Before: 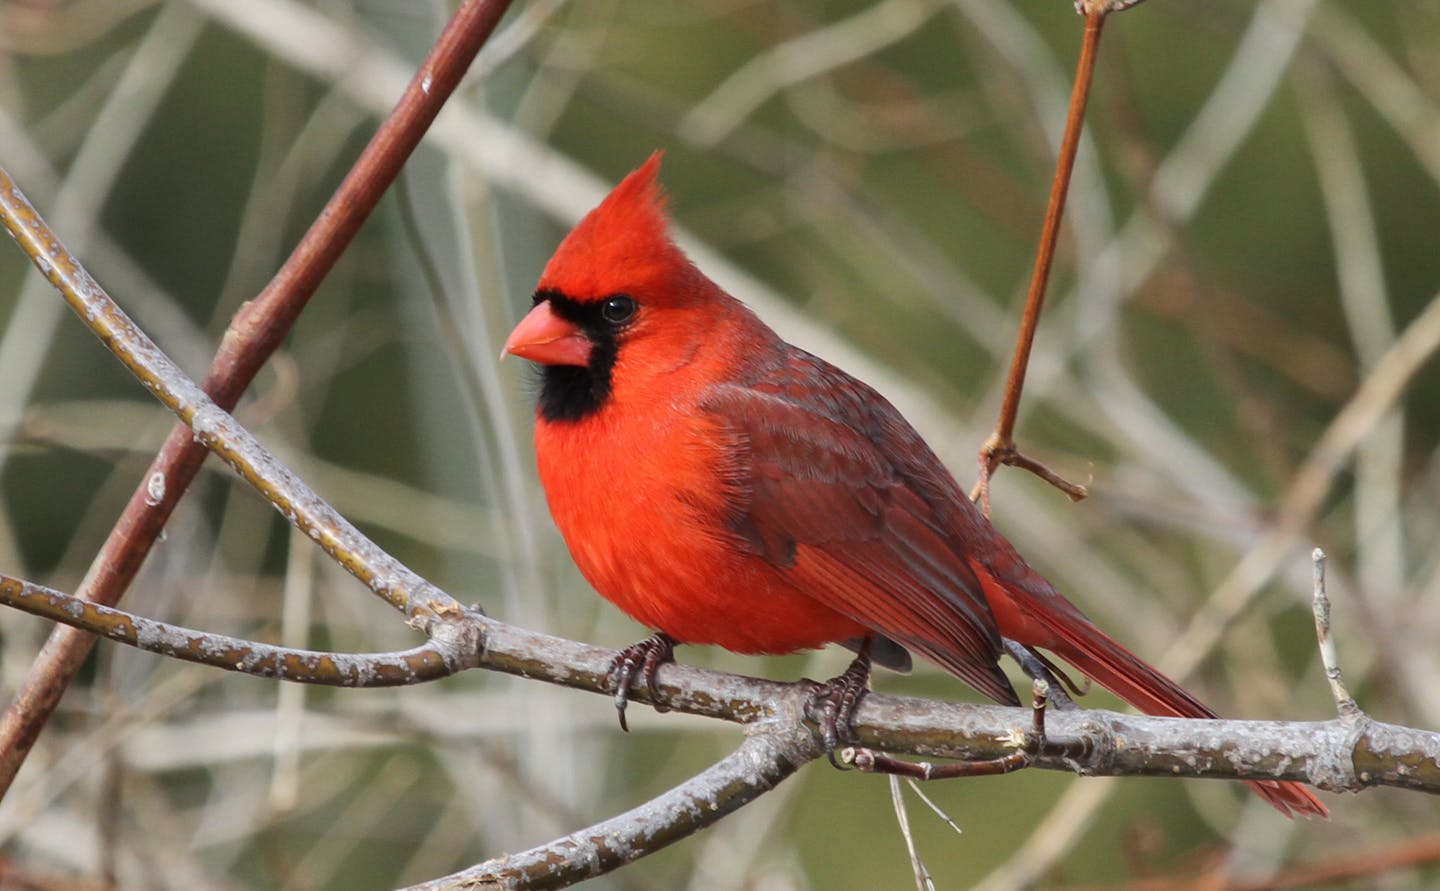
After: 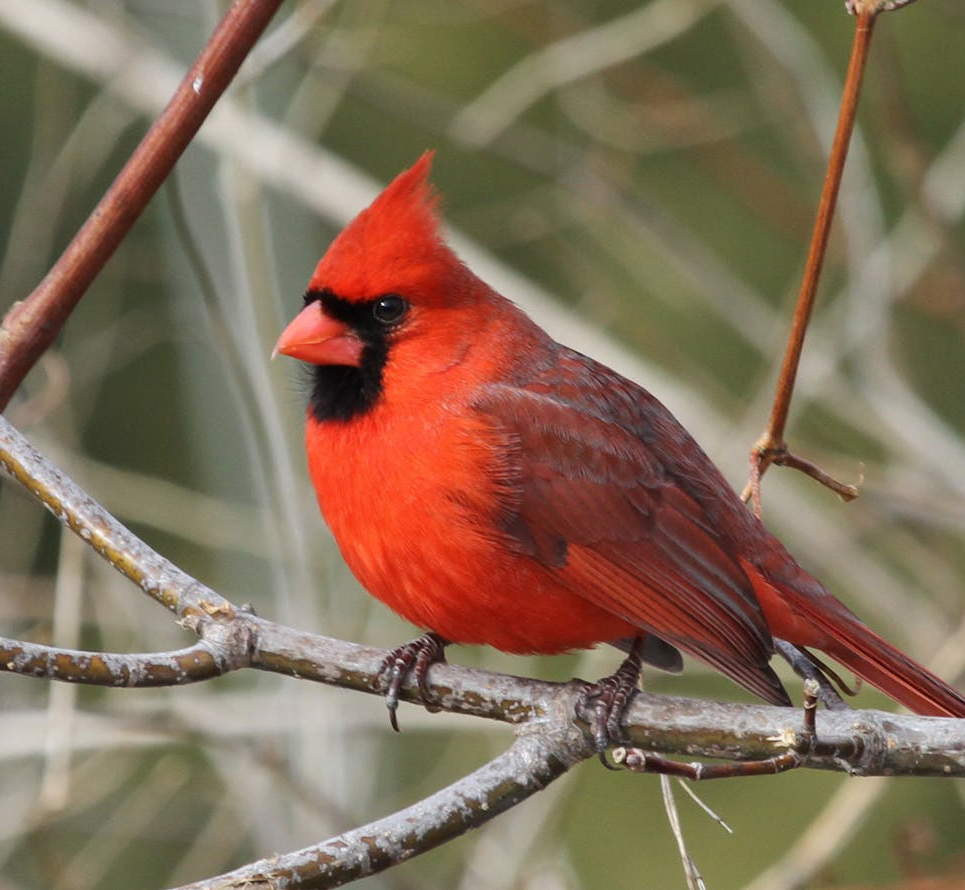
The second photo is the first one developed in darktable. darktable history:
crop and rotate: left 15.916%, right 17.054%
